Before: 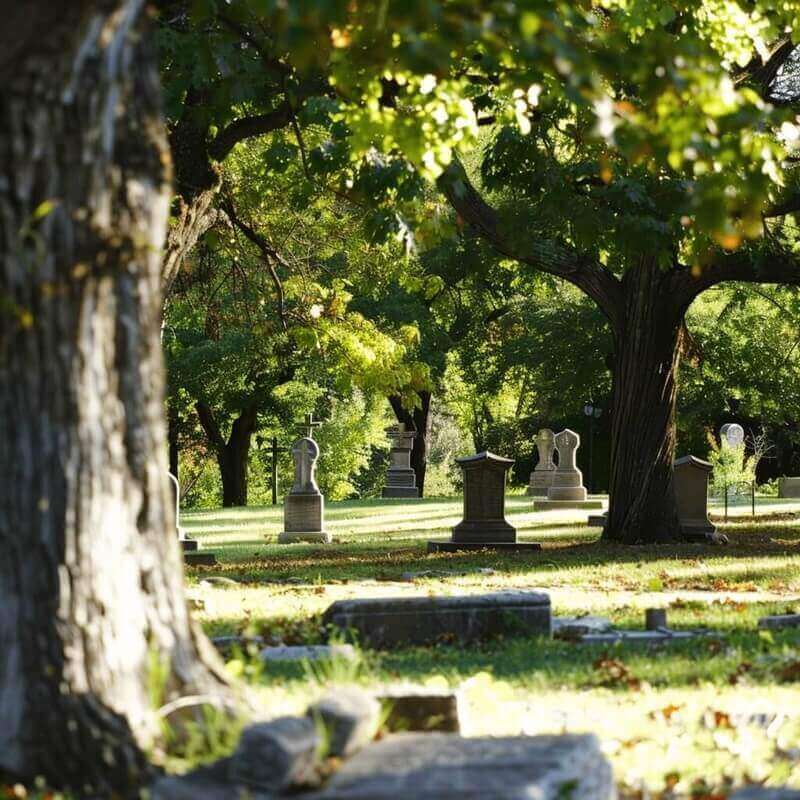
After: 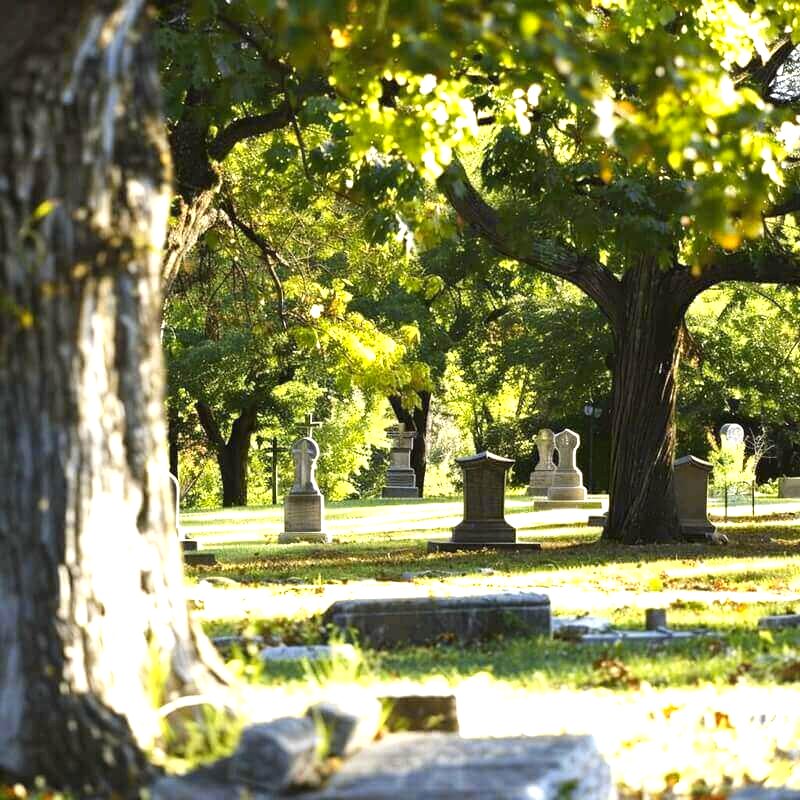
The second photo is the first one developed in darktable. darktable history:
exposure: black level correction 0, exposure 1 EV, compensate exposure bias true, compensate highlight preservation false
color contrast: green-magenta contrast 0.8, blue-yellow contrast 1.1, unbound 0
